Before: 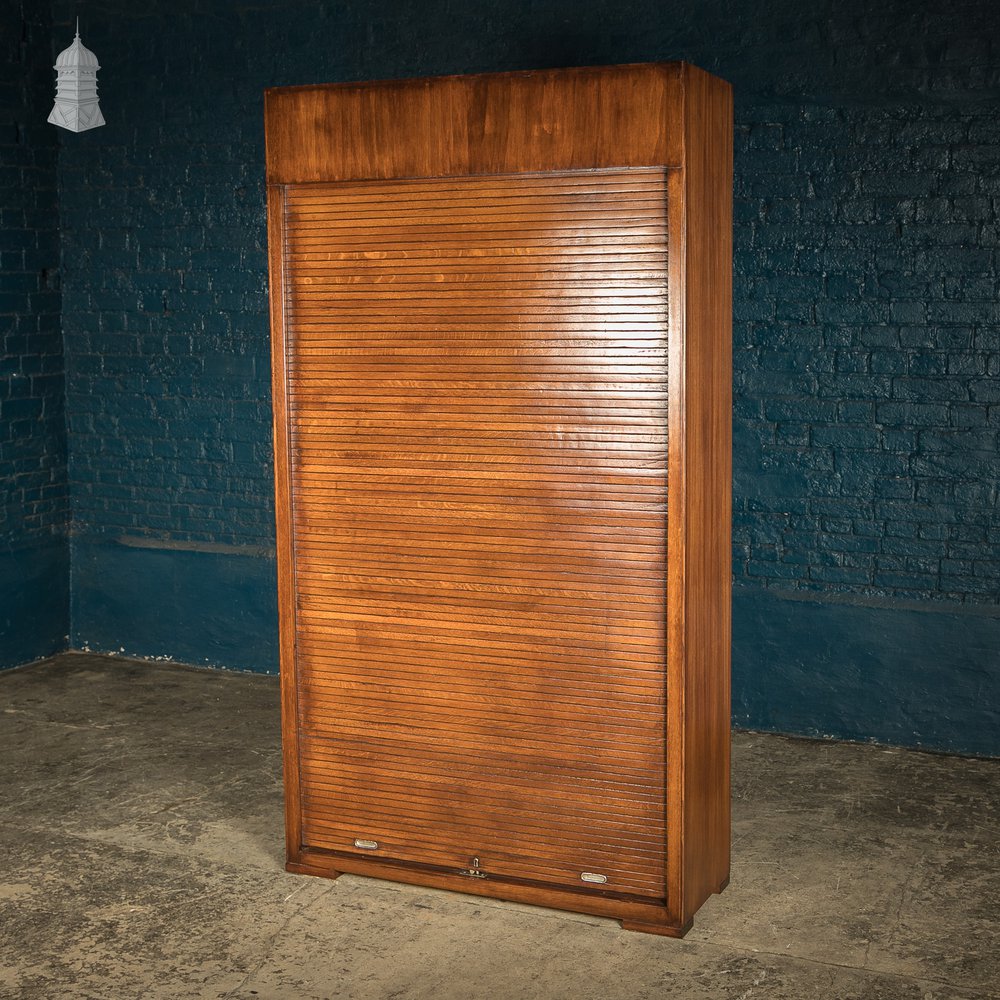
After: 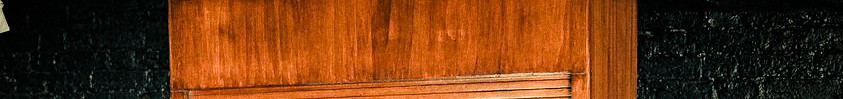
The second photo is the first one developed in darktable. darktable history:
sharpen: radius 2.529, amount 0.323
crop and rotate: left 9.644%, top 9.491%, right 6.021%, bottom 80.509%
color balance: contrast 10%
exposure: exposure 0.95 EV, compensate highlight preservation false
filmic rgb: black relative exposure -4.58 EV, white relative exposure 4.8 EV, threshold 3 EV, hardness 2.36, latitude 36.07%, contrast 1.048, highlights saturation mix 1.32%, shadows ↔ highlights balance 1.25%, color science v4 (2020), enable highlight reconstruction true
grain: coarseness 22.88 ISO
white balance: red 1.08, blue 0.791
